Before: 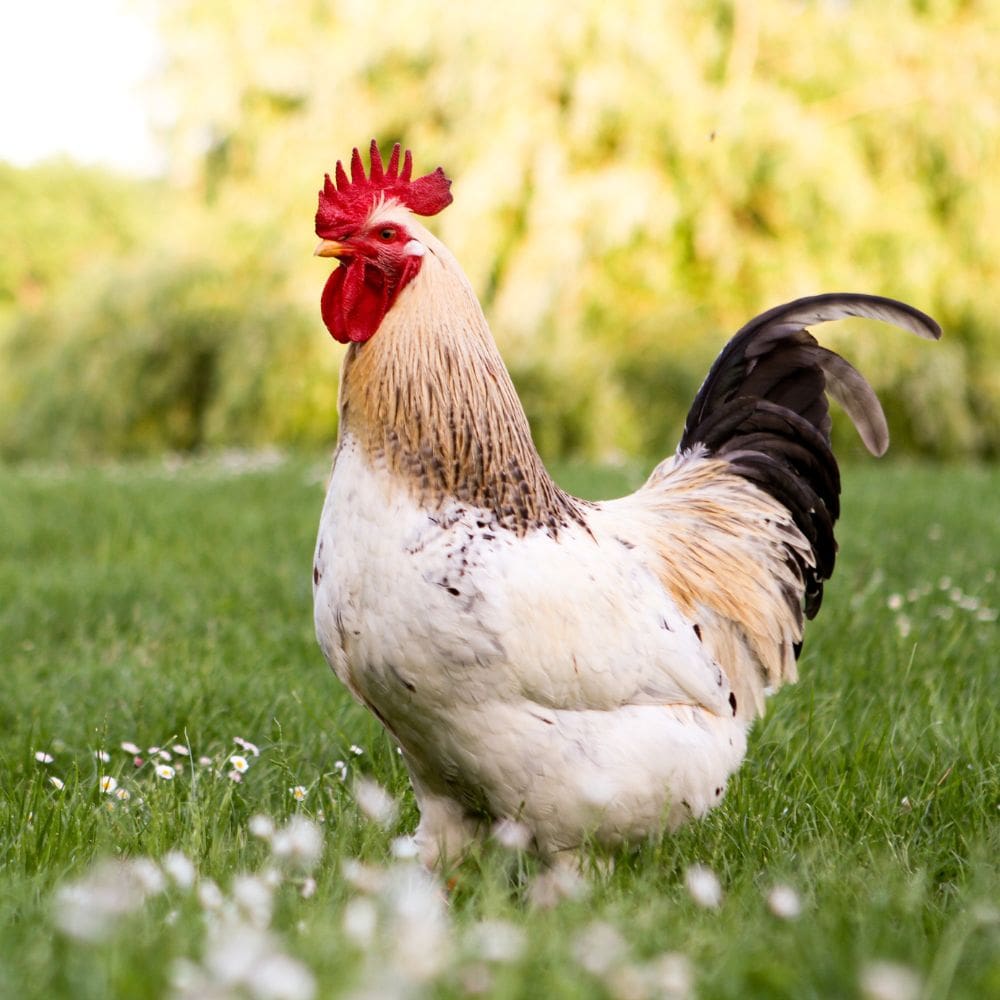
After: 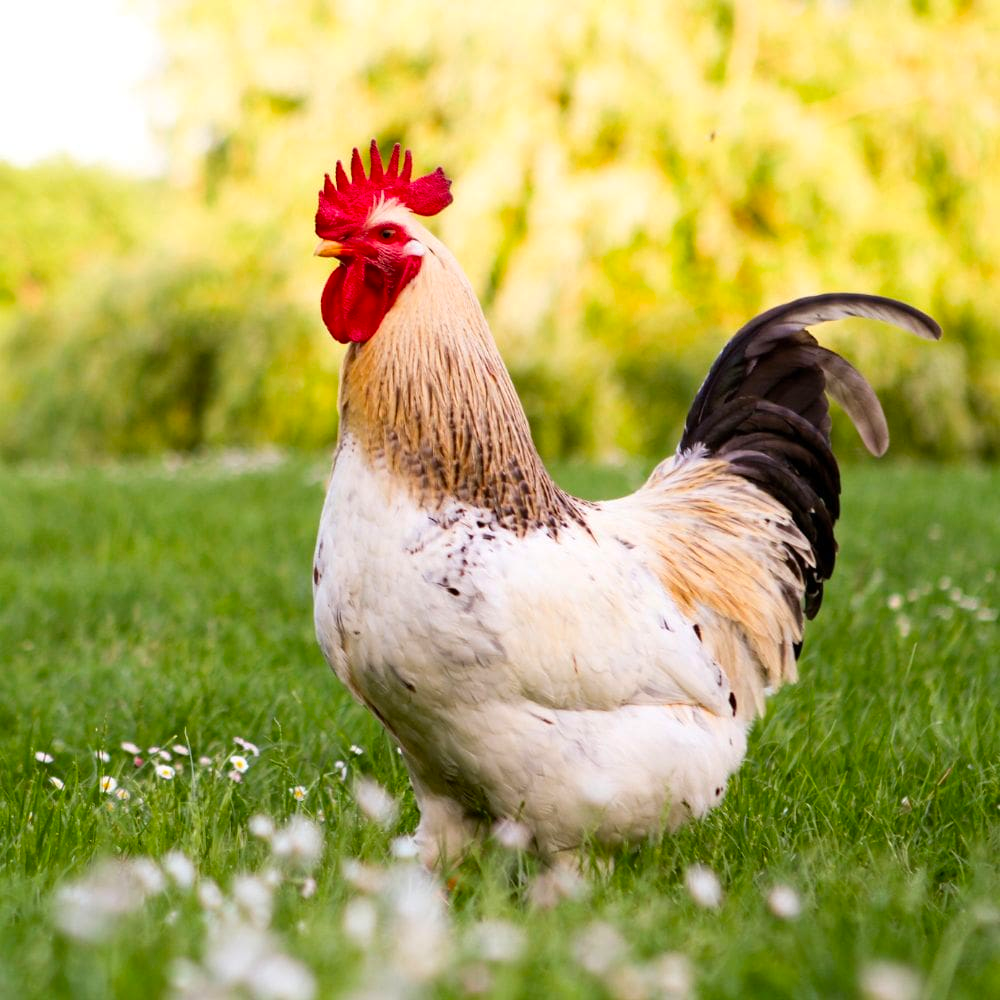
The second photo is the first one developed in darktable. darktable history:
color correction: highlights b* -0.016, saturation 1.31
